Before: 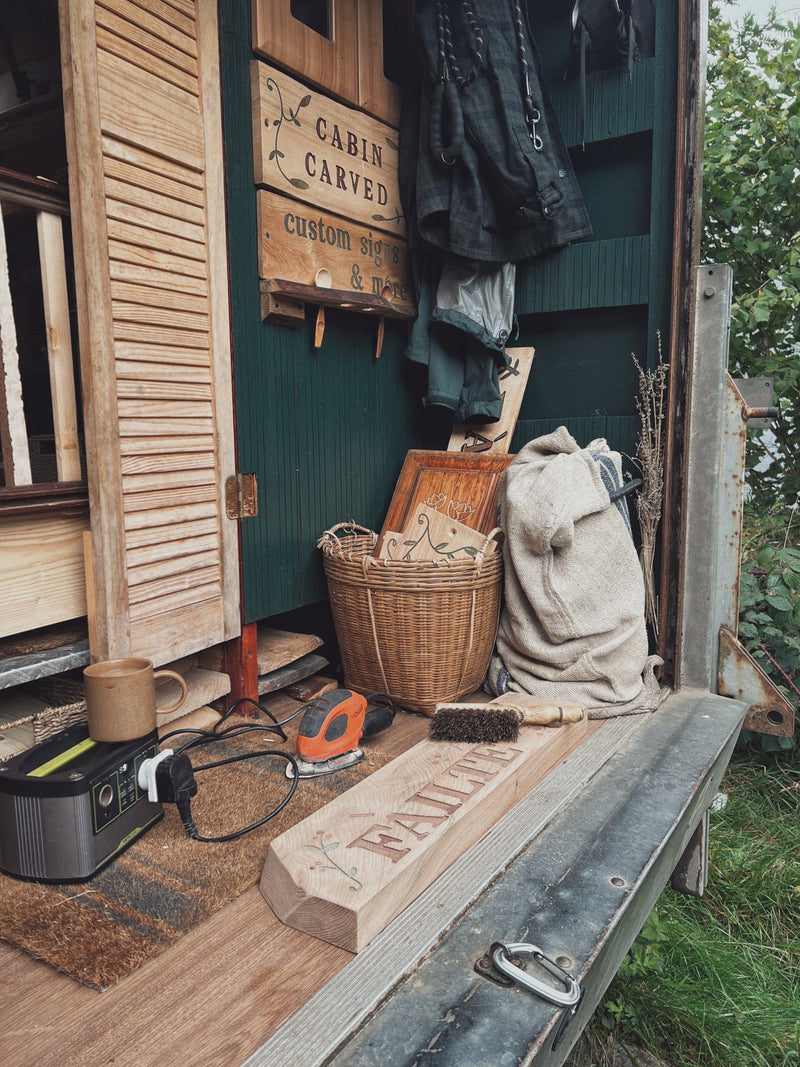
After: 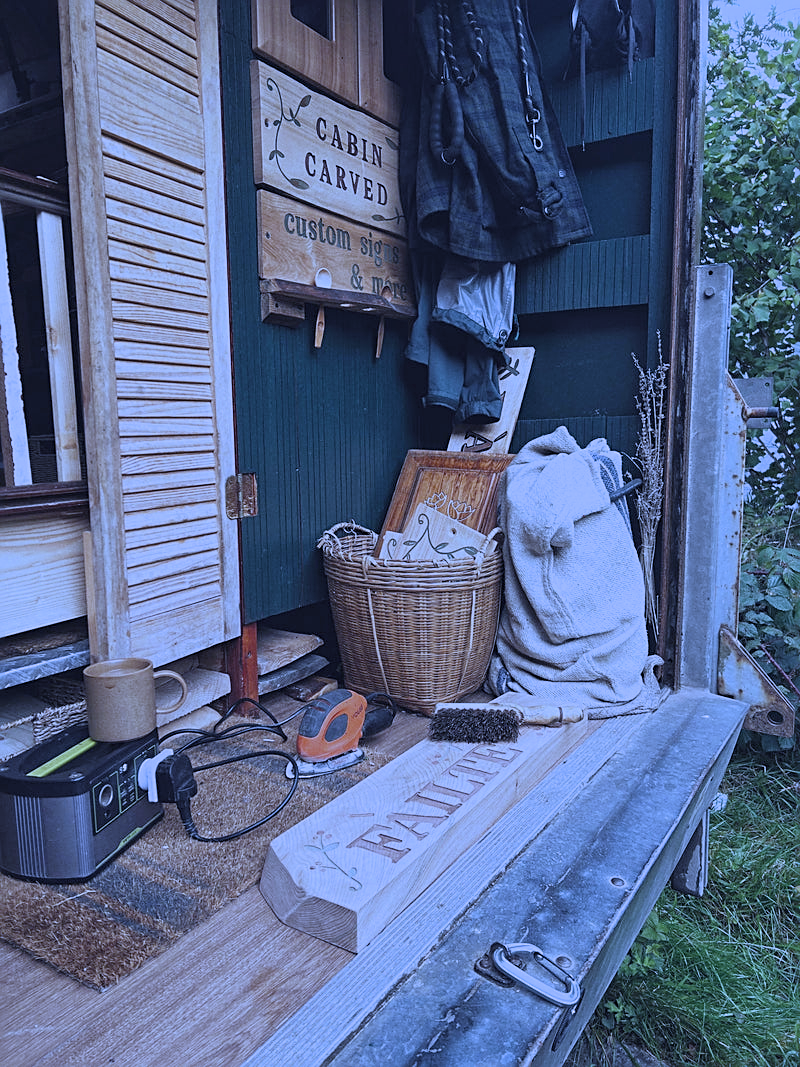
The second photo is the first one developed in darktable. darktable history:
white balance: red 0.766, blue 1.537
sharpen: on, module defaults
filmic rgb: black relative exposure -11.35 EV, white relative exposure 3.22 EV, hardness 6.76, color science v6 (2022)
